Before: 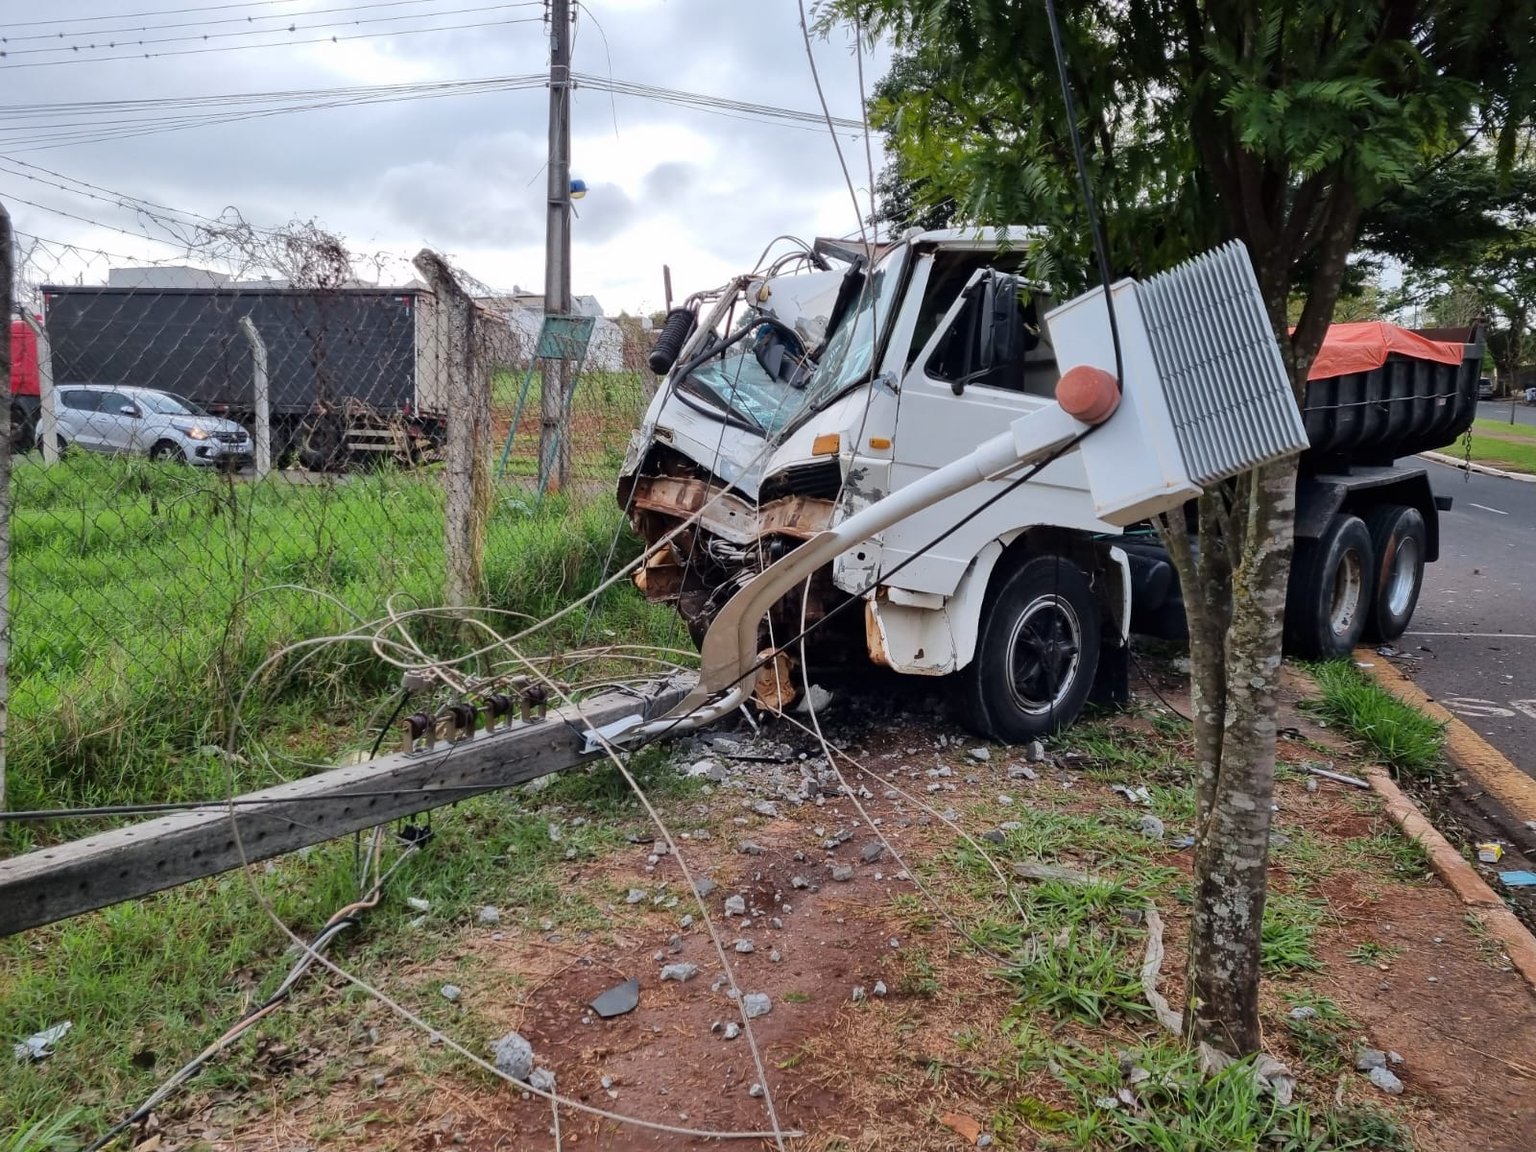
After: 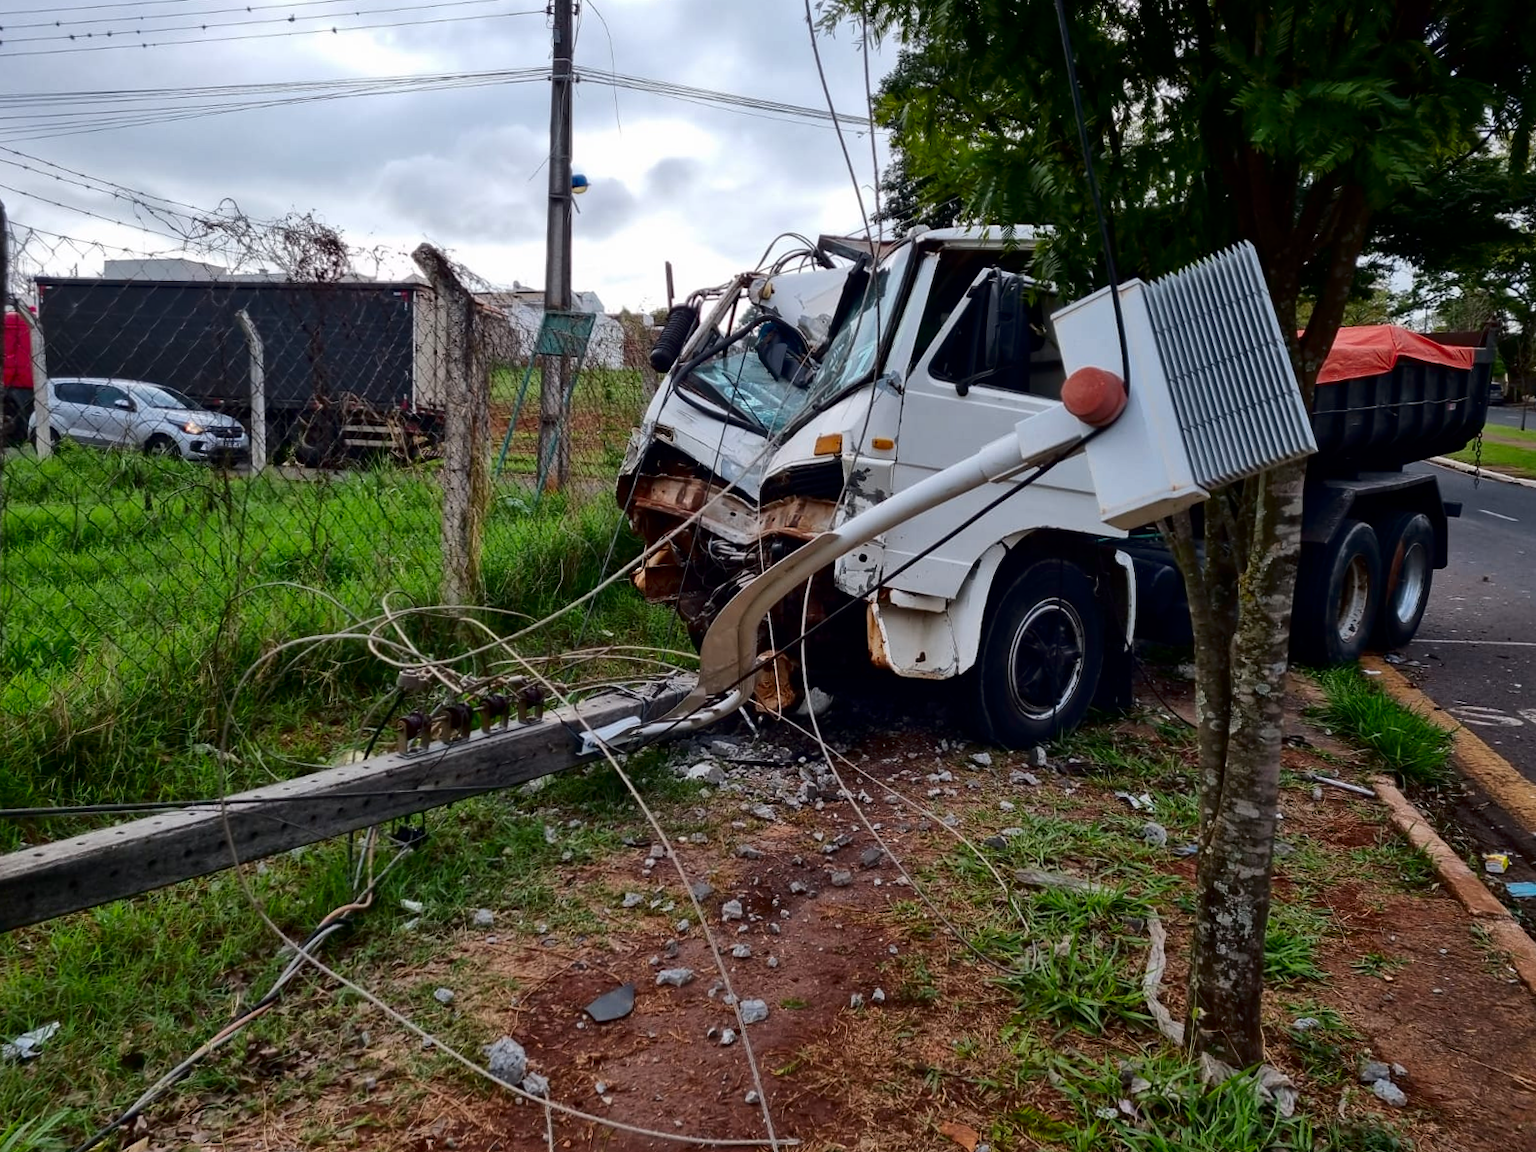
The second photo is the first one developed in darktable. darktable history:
contrast brightness saturation: contrast 0.128, brightness -0.243, saturation 0.144
crop and rotate: angle -0.491°
